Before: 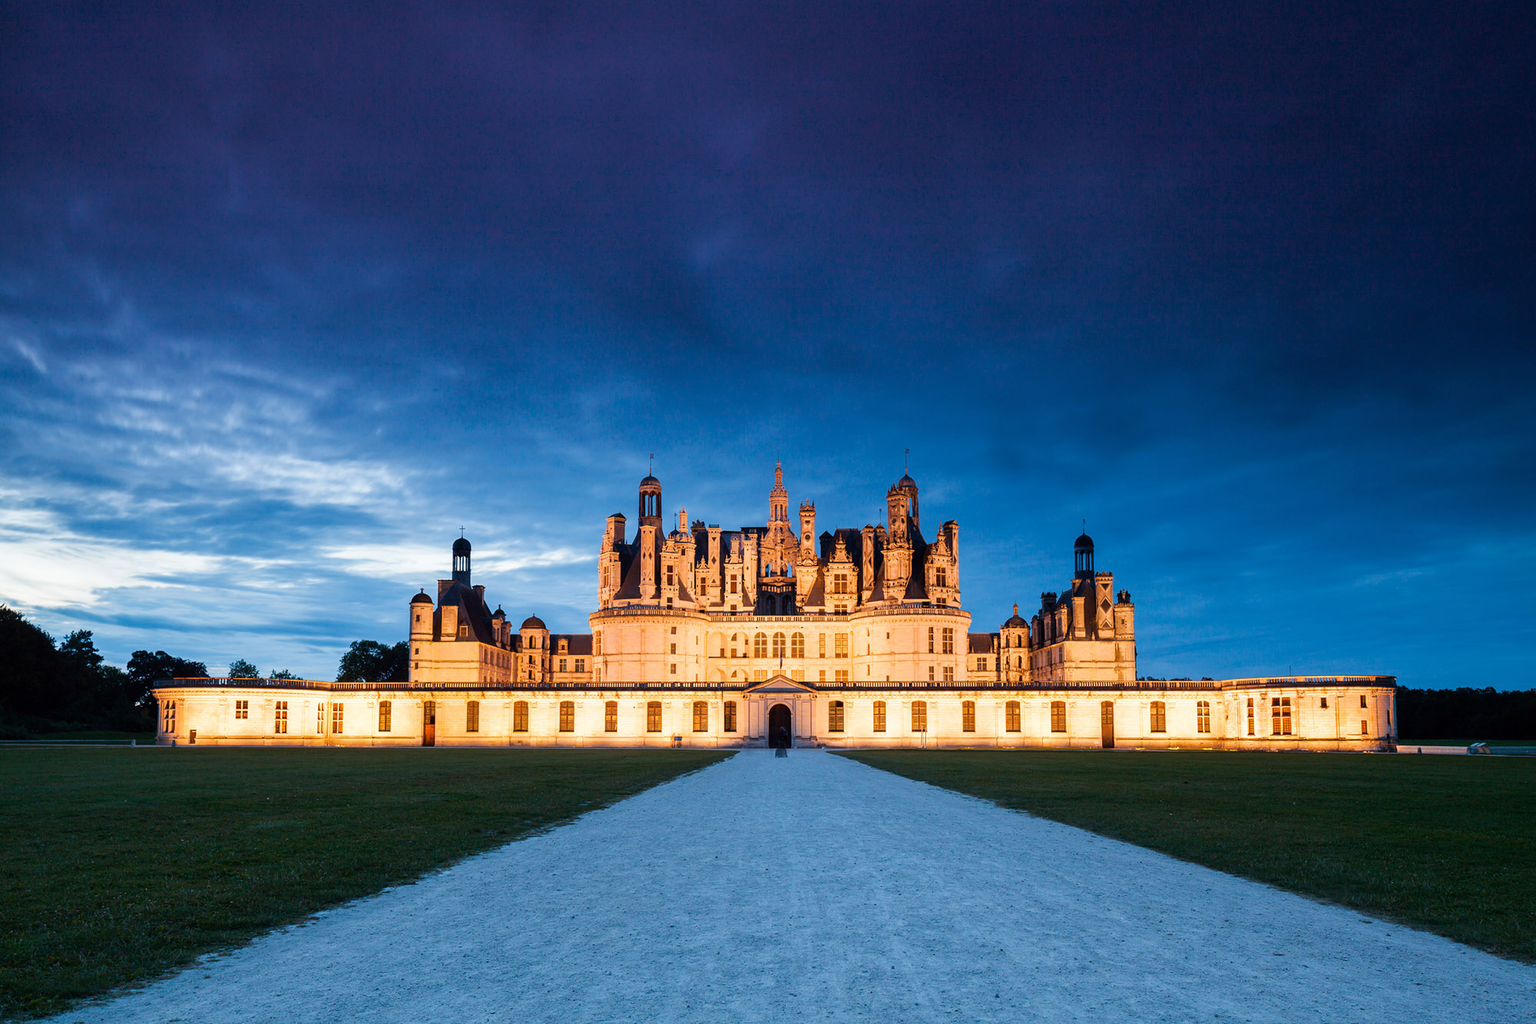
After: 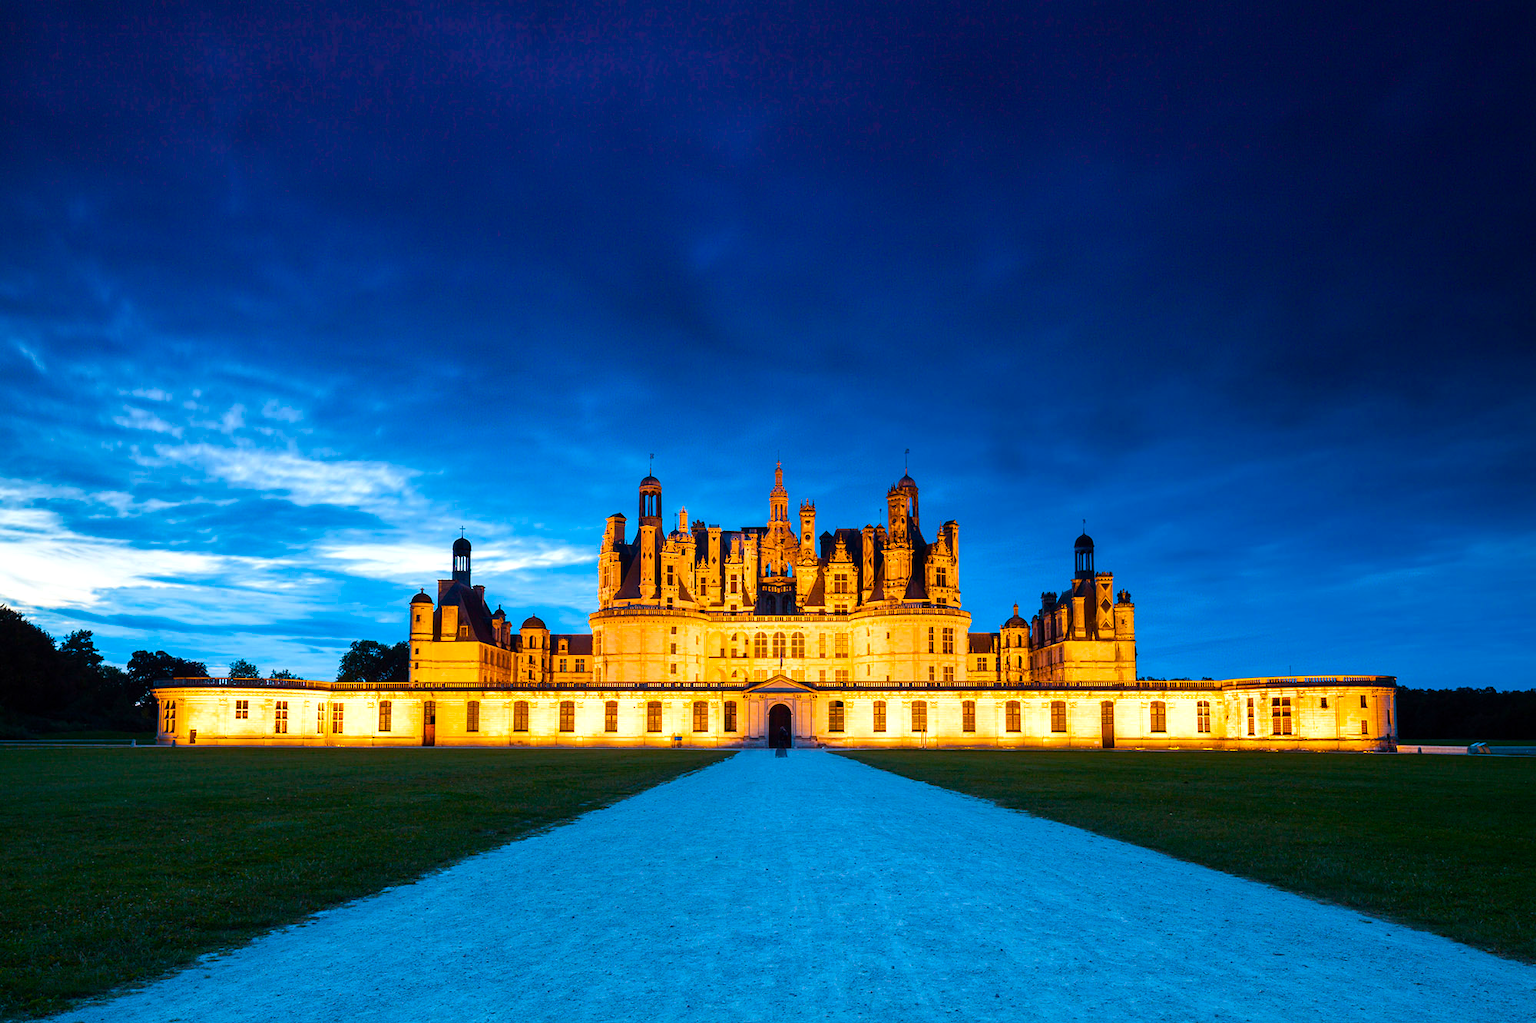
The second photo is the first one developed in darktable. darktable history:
color balance rgb: linear chroma grading › global chroma 9.76%, perceptual saturation grading › global saturation 29.539%, perceptual brilliance grading › highlights 5.76%, perceptual brilliance grading › shadows -9.951%, global vibrance 39.706%
